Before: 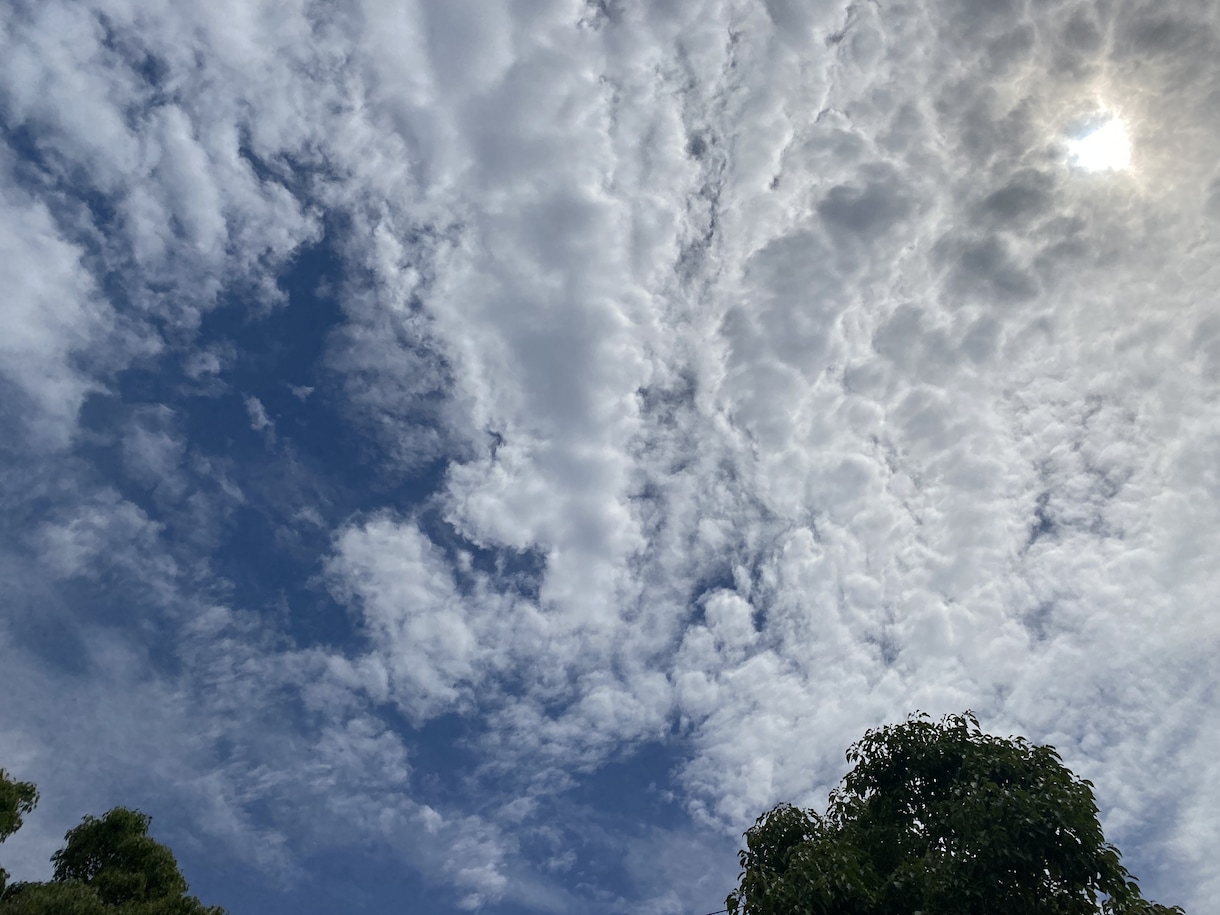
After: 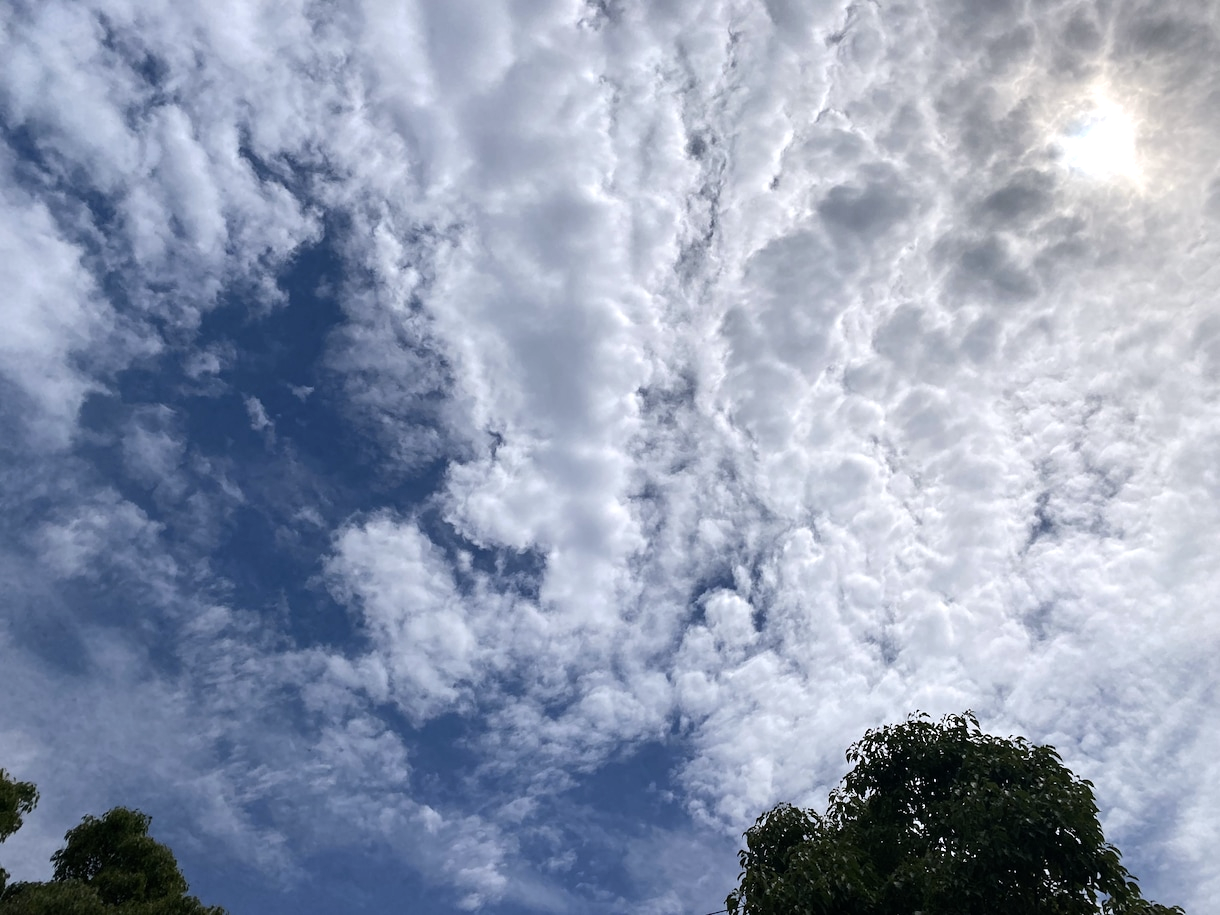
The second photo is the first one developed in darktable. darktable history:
white balance: red 1.009, blue 1.027
tone equalizer: -8 EV -0.417 EV, -7 EV -0.389 EV, -6 EV -0.333 EV, -5 EV -0.222 EV, -3 EV 0.222 EV, -2 EV 0.333 EV, -1 EV 0.389 EV, +0 EV 0.417 EV, edges refinement/feathering 500, mask exposure compensation -1.25 EV, preserve details no
